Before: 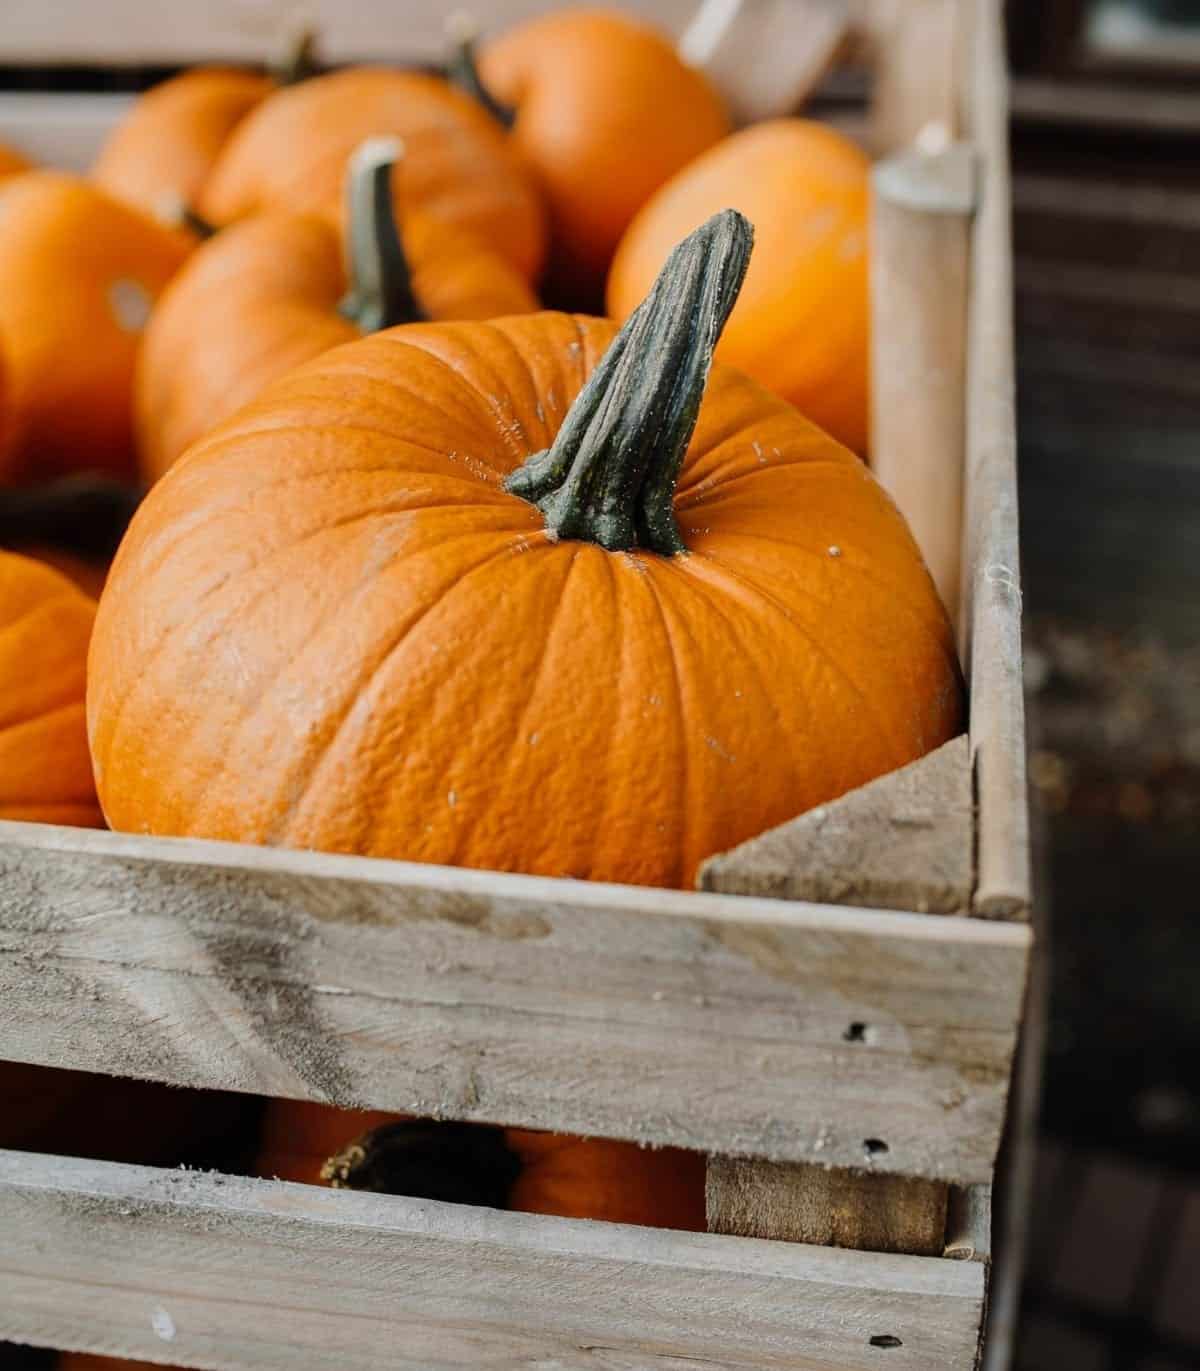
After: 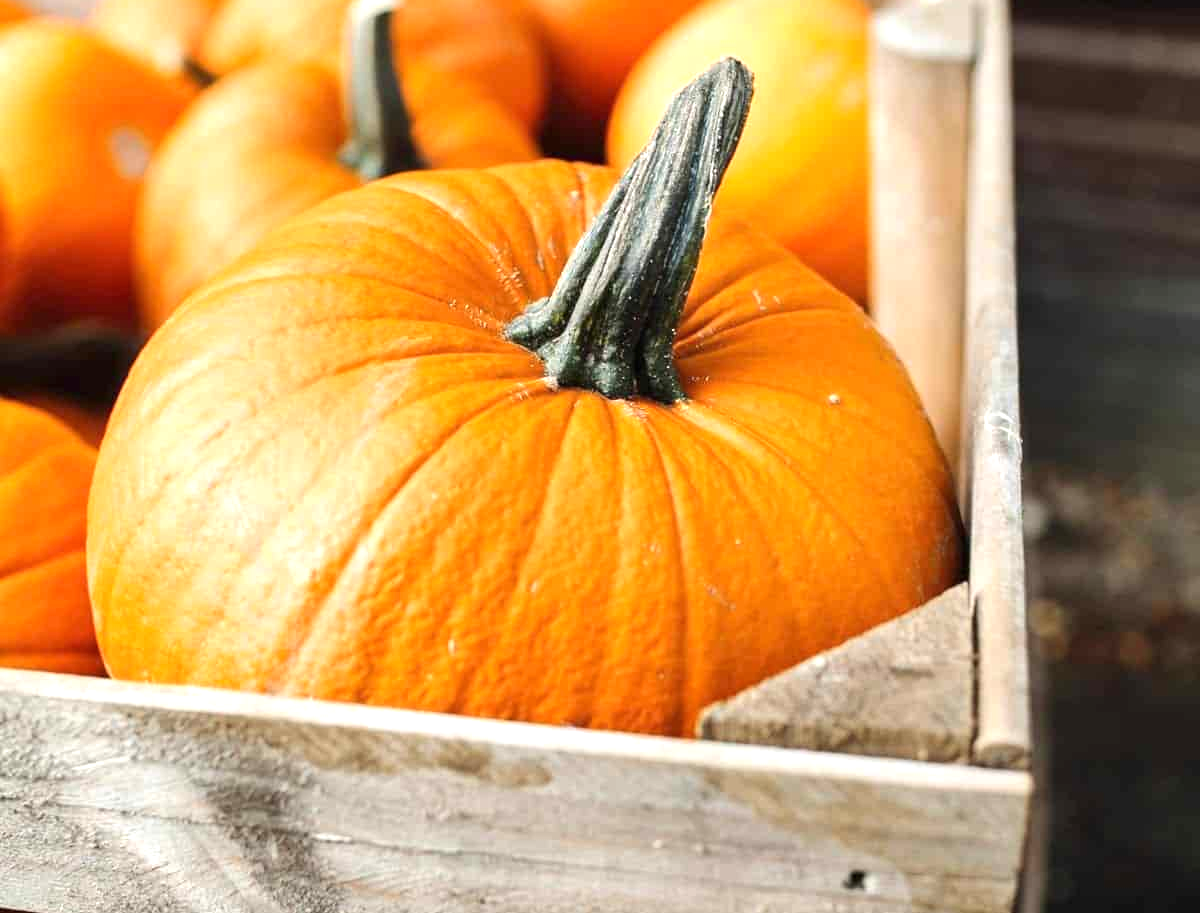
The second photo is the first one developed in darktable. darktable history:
exposure: black level correction 0, exposure 1.001 EV, compensate highlight preservation false
crop: top 11.135%, bottom 22.213%
